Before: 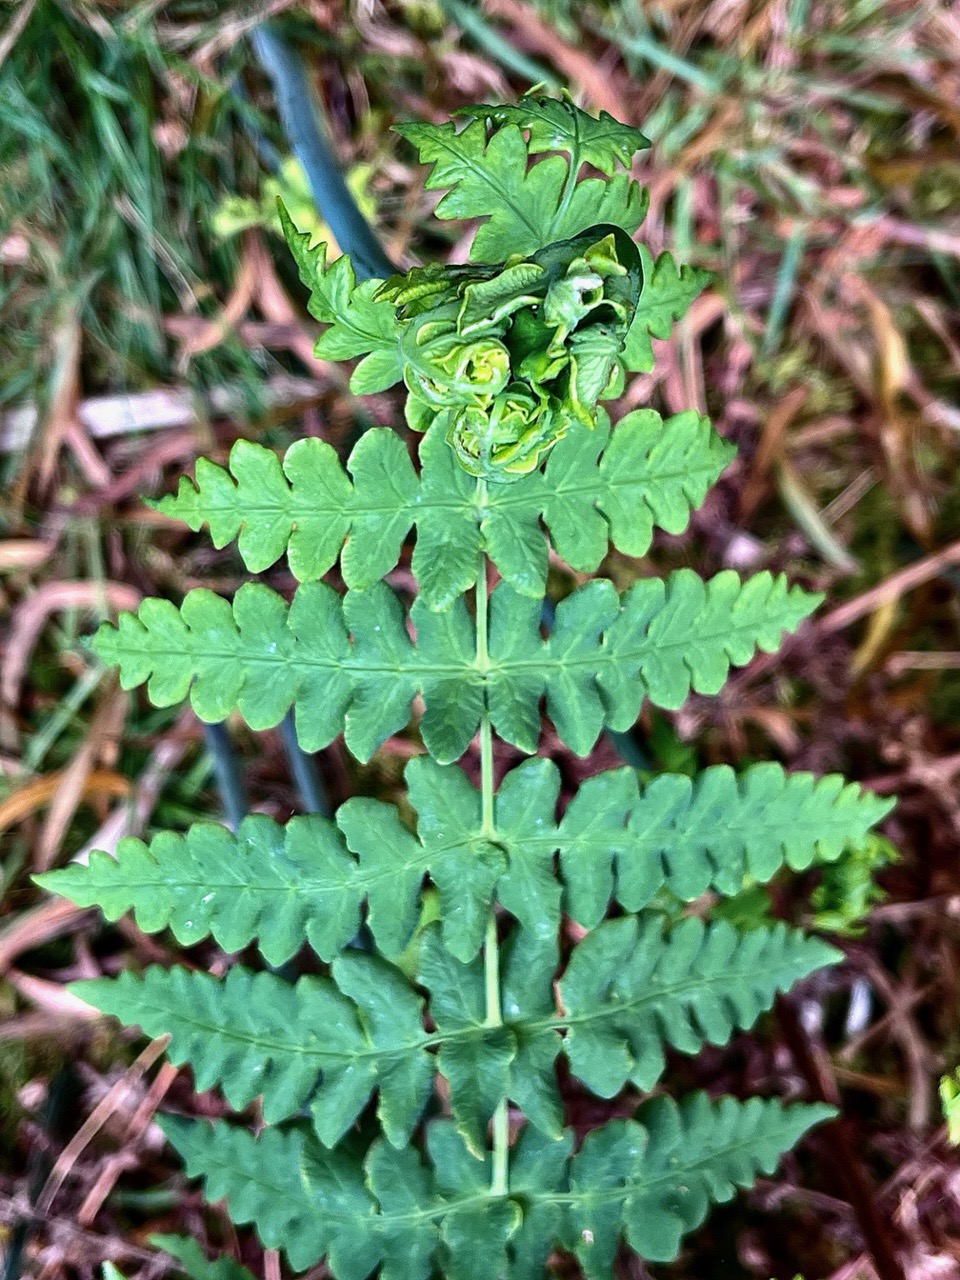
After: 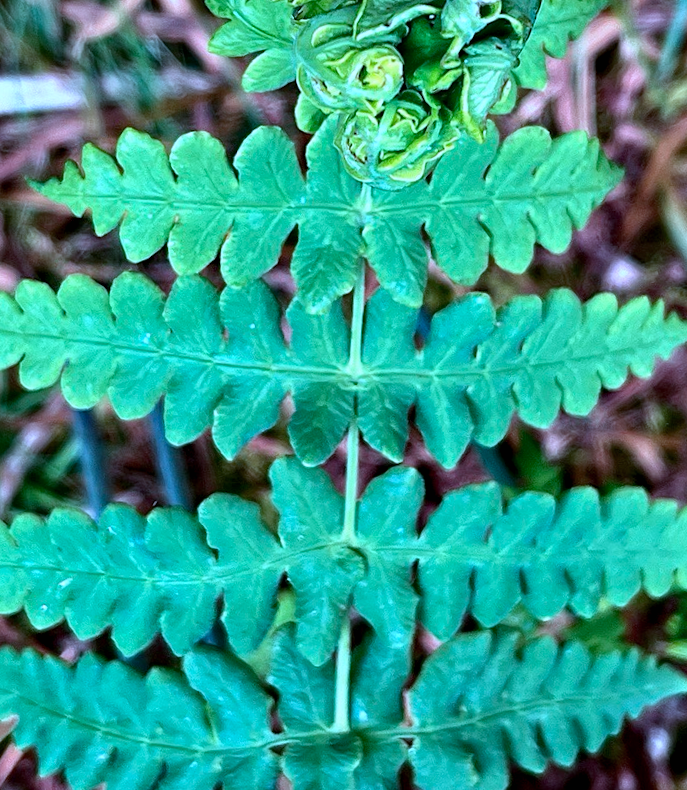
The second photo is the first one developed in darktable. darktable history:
exposure: black level correction 0, compensate exposure bias true, compensate highlight preservation false
color correction: highlights a* -9.63, highlights b* -21.06
crop and rotate: angle -4.02°, left 9.835%, top 20.62%, right 12.028%, bottom 12.017%
color calibration: illuminant as shot in camera, x 0.358, y 0.373, temperature 4628.91 K, clip negative RGB from gamut false
